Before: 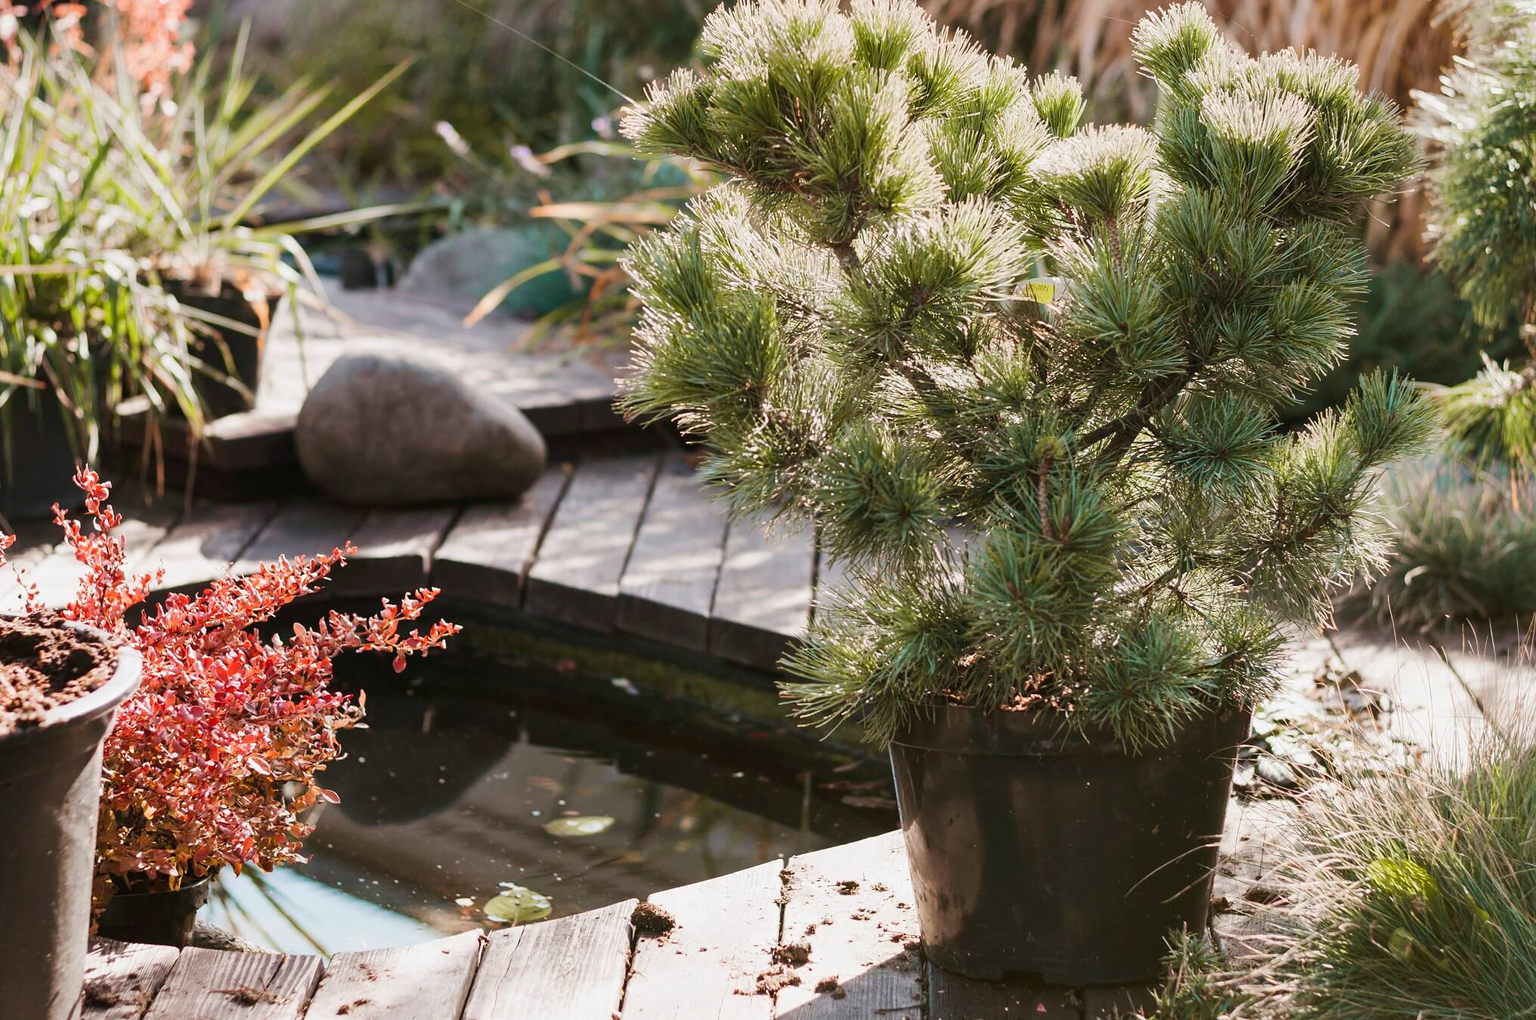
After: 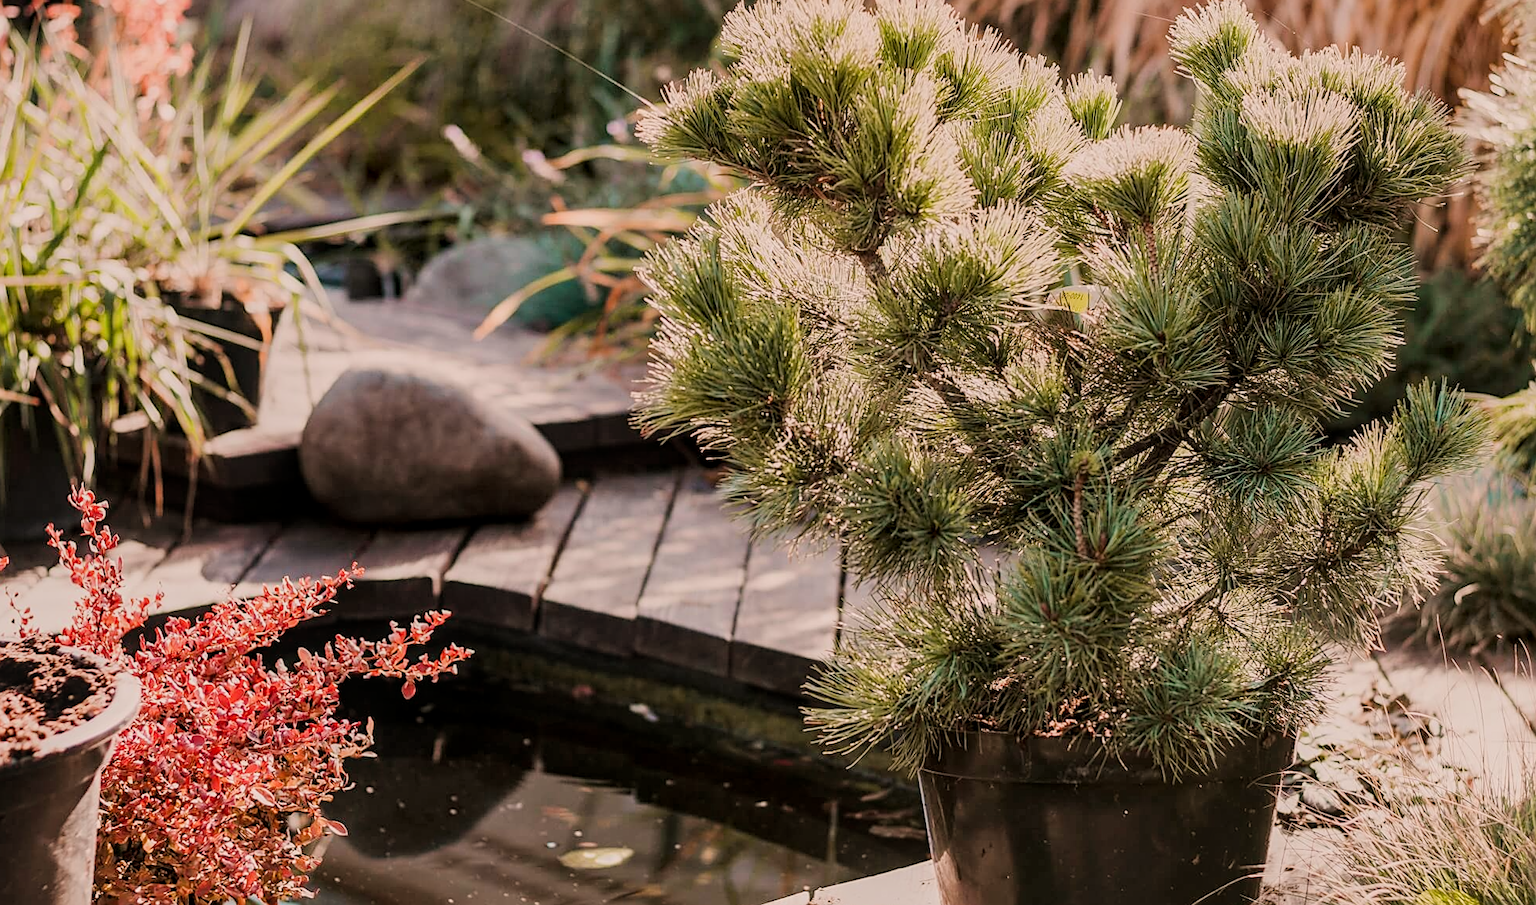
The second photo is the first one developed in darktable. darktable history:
local contrast: on, module defaults
filmic rgb: black relative exposure -7.65 EV, white relative exposure 4.56 EV, hardness 3.61
crop and rotate: angle 0.2°, left 0.275%, right 3.127%, bottom 14.18%
white balance: red 1.127, blue 0.943
sharpen: on, module defaults
